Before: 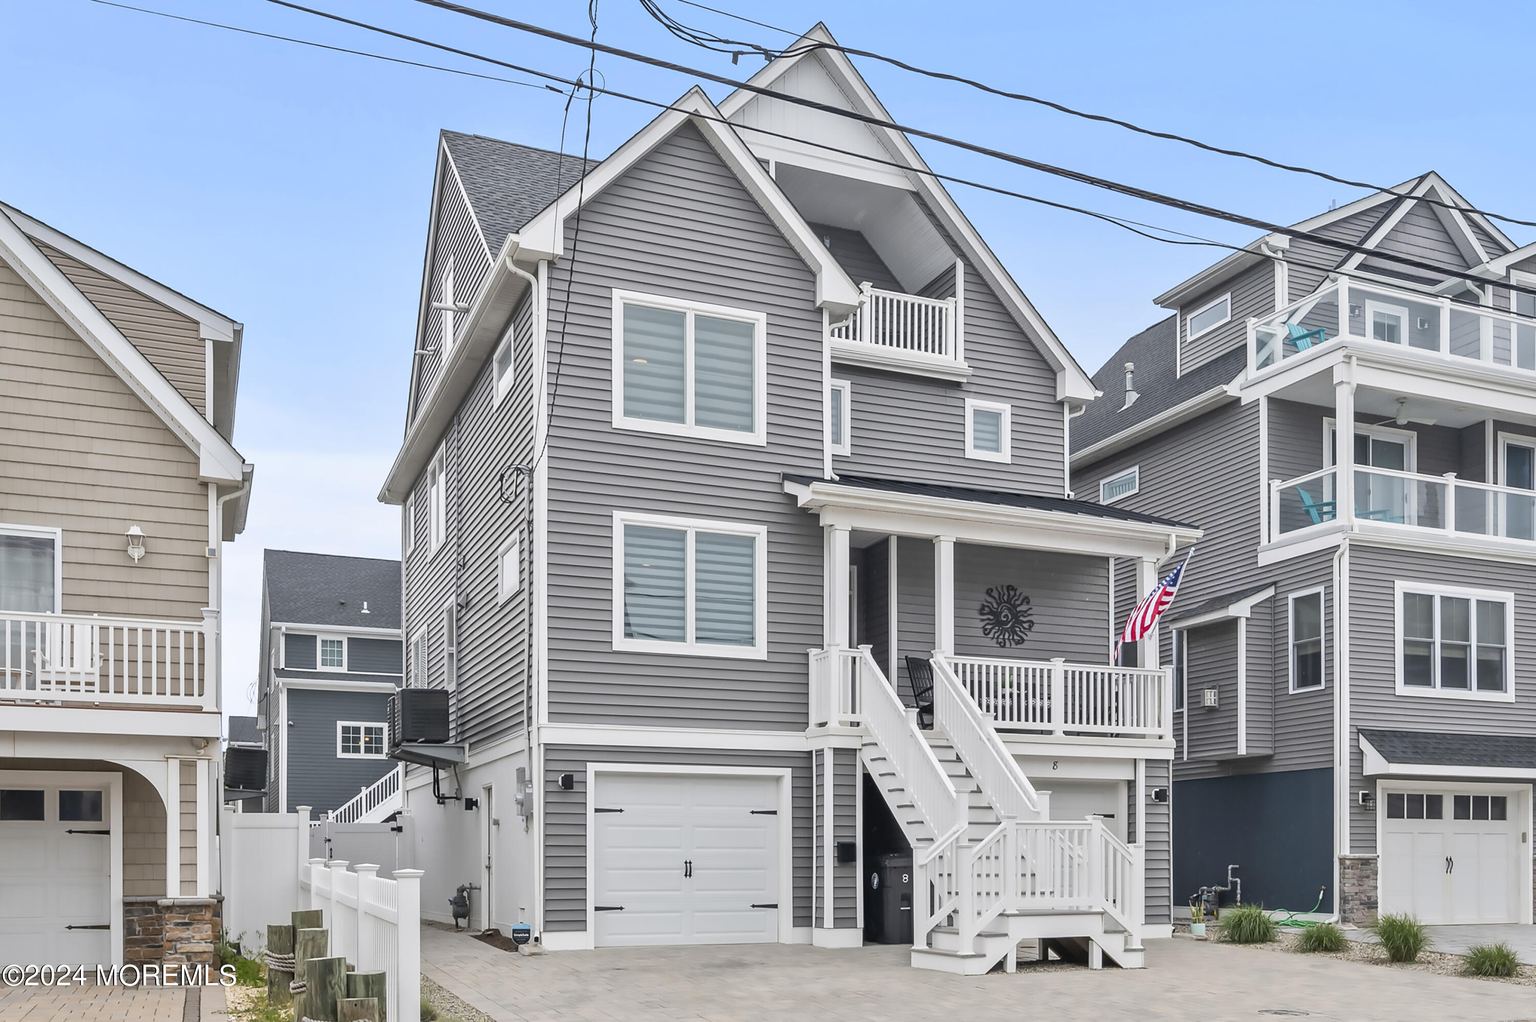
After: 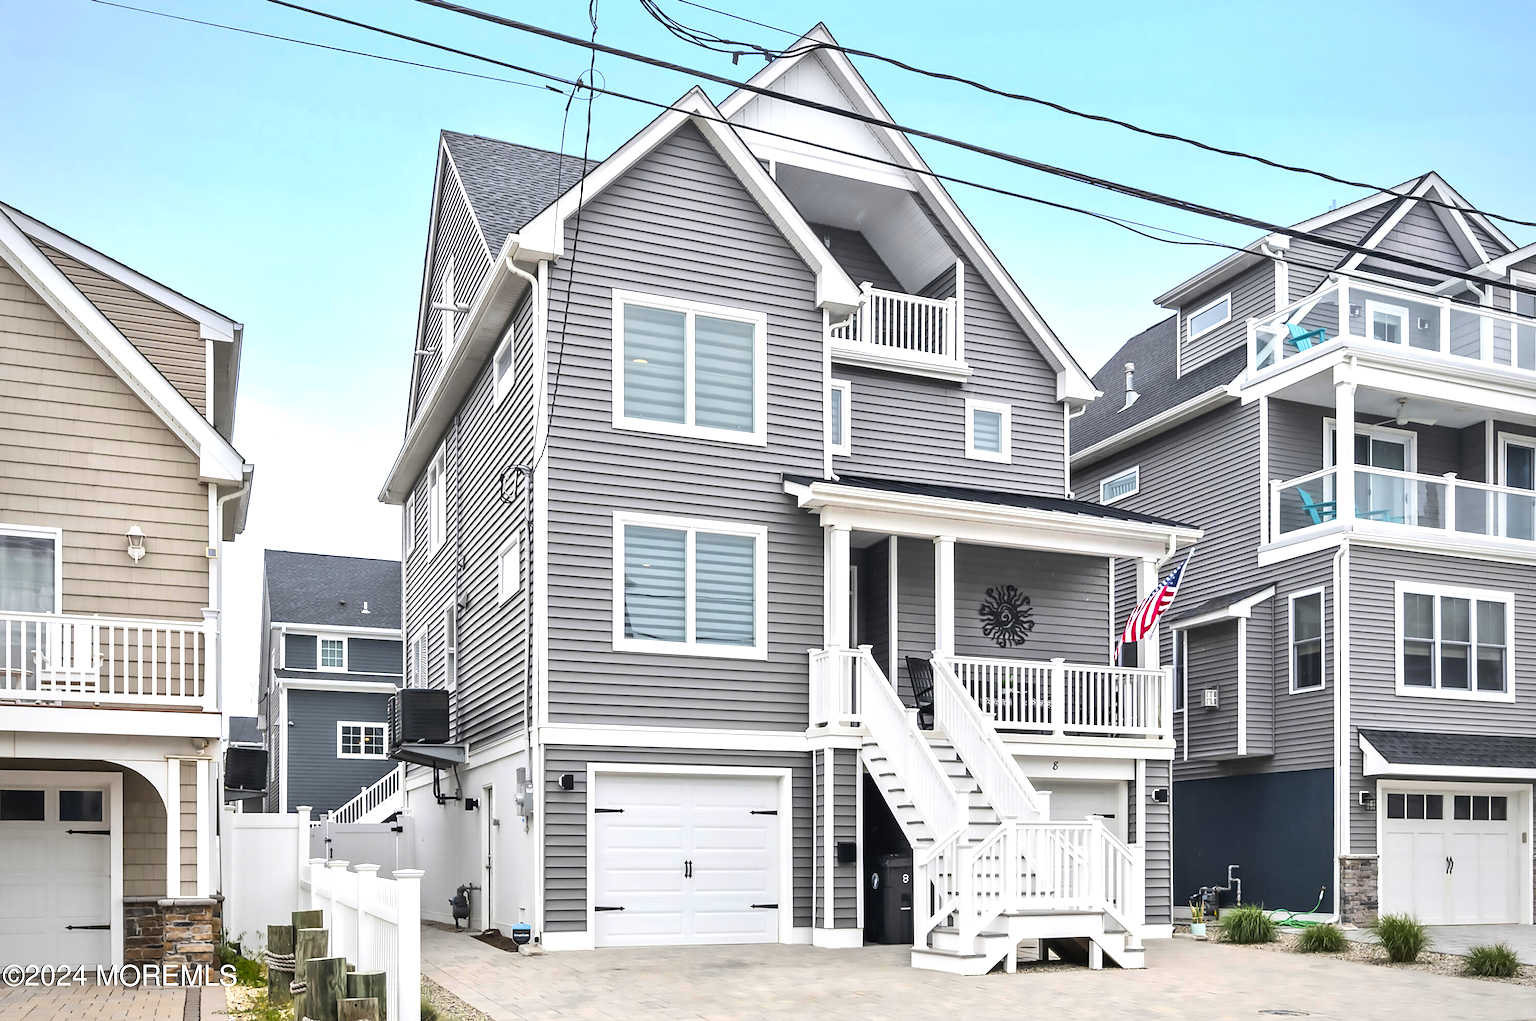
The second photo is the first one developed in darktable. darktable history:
tone equalizer: -8 EV -0.731 EV, -7 EV -0.699 EV, -6 EV -0.638 EV, -5 EV -0.414 EV, -3 EV 0.384 EV, -2 EV 0.6 EV, -1 EV 0.698 EV, +0 EV 0.749 EV, edges refinement/feathering 500, mask exposure compensation -1.57 EV, preserve details no
vignetting: fall-off radius 64.2%, brightness -0.42, saturation -0.302
color balance rgb: linear chroma grading › global chroma 1.012%, linear chroma grading › mid-tones -0.924%, perceptual saturation grading › global saturation 30.776%, global vibrance 9.638%
